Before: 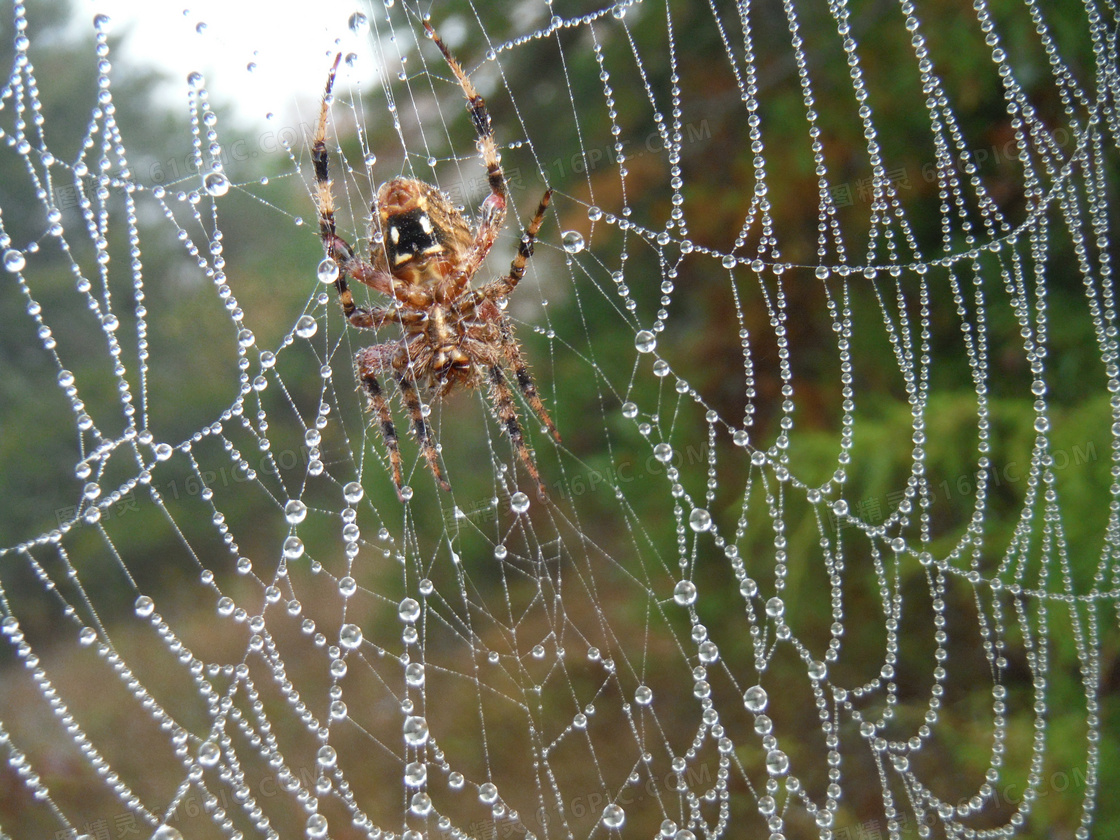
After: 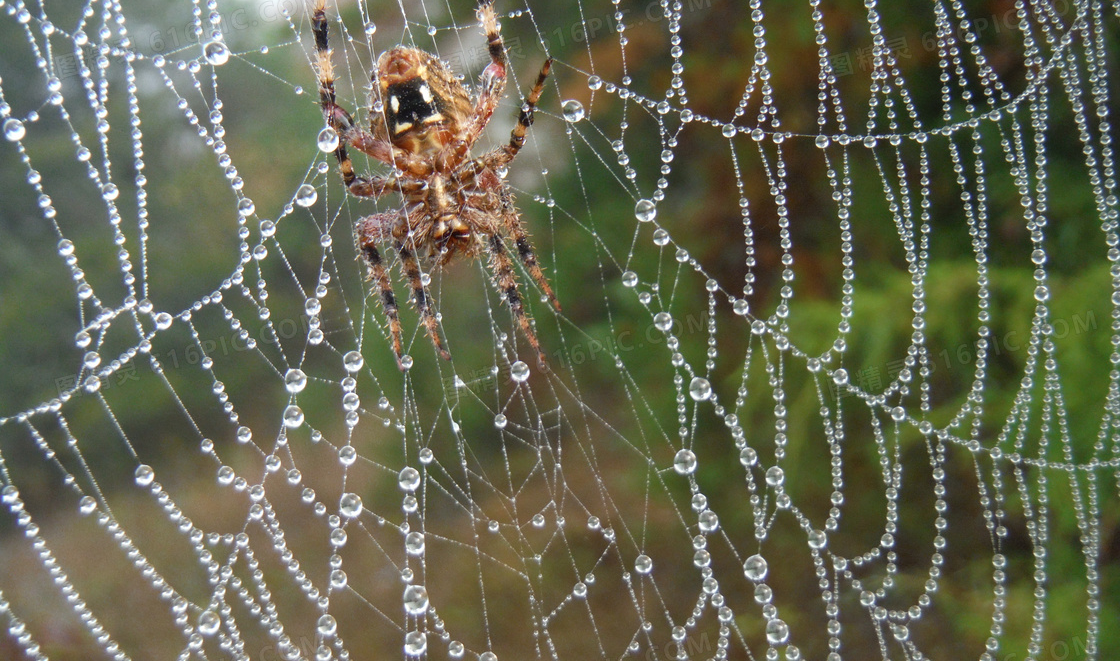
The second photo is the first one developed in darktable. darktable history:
crop and rotate: top 15.69%, bottom 5.541%
